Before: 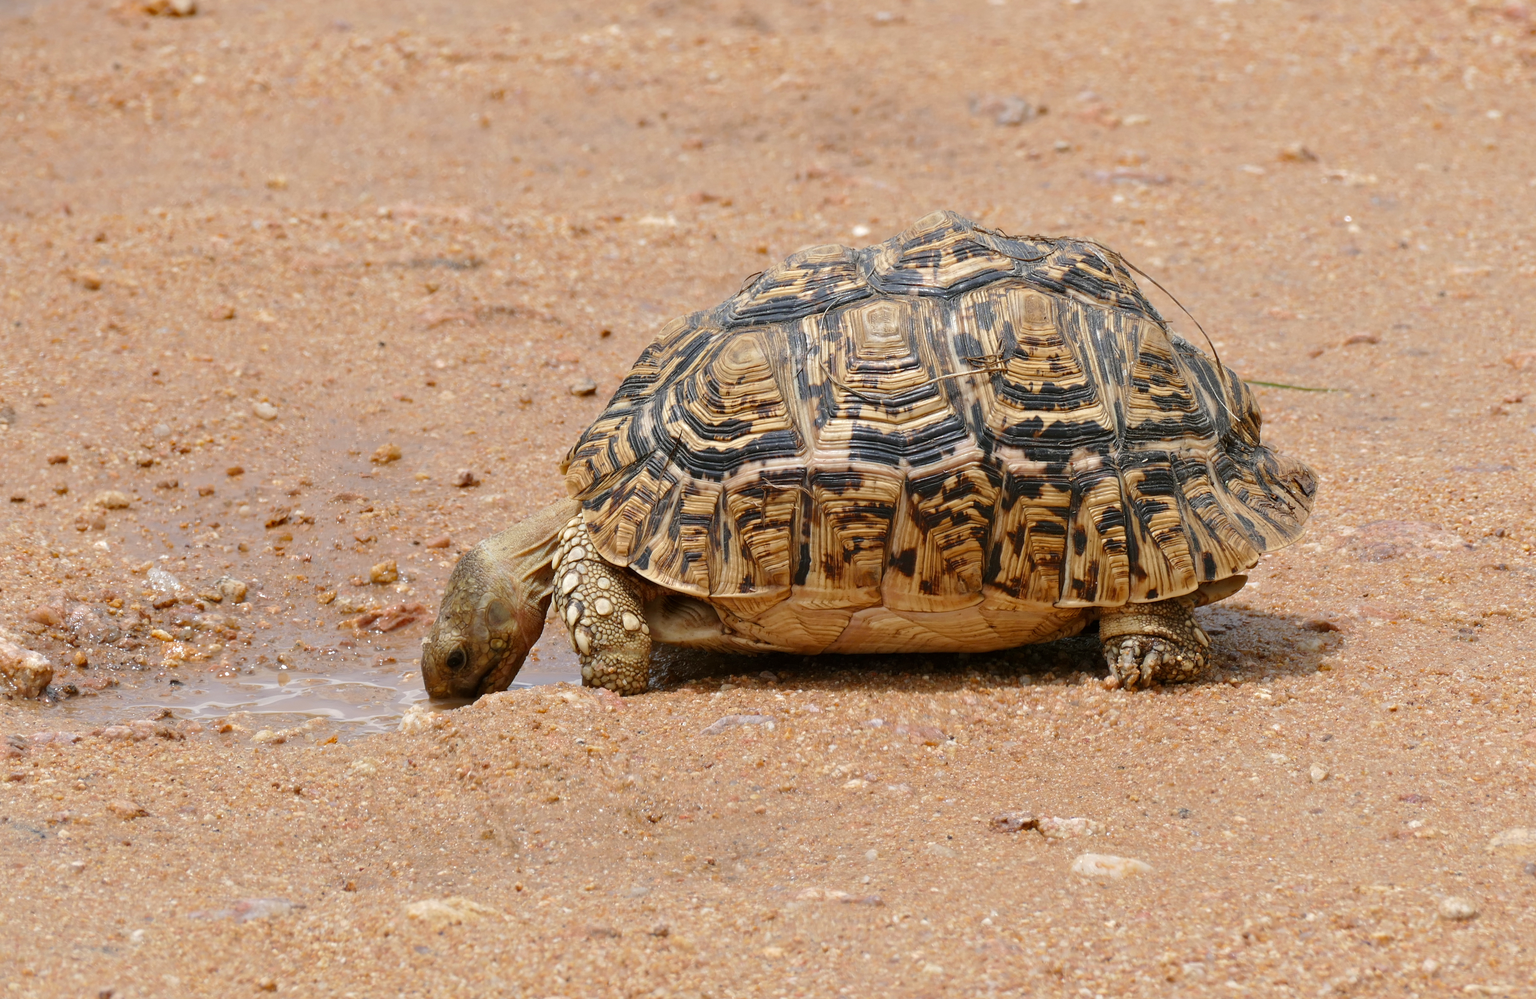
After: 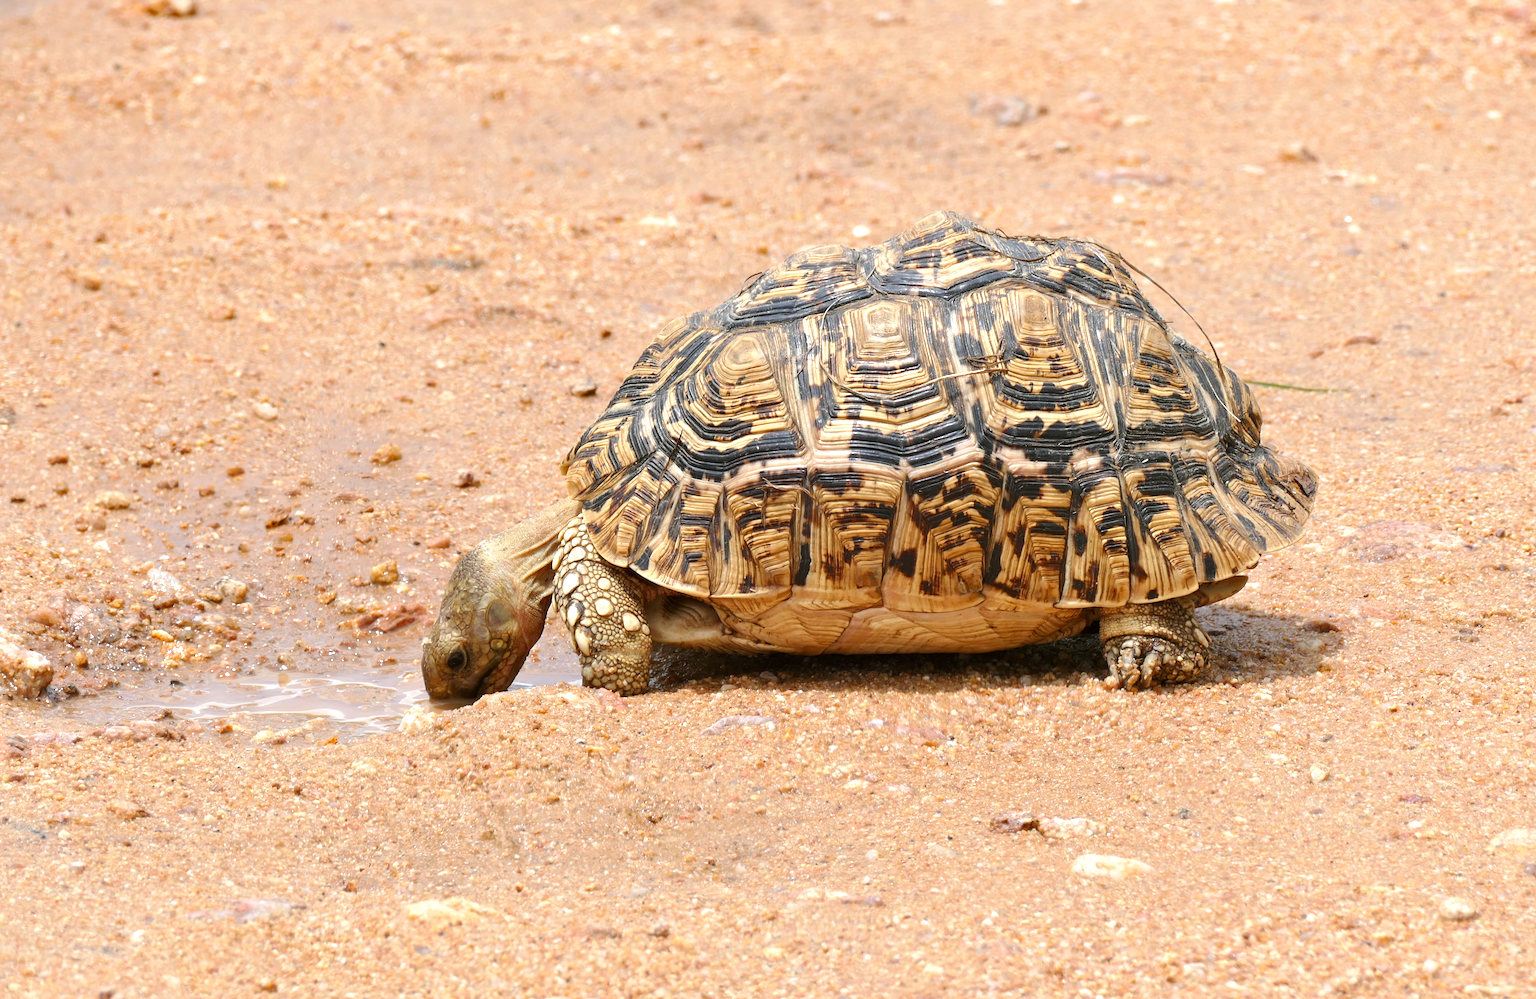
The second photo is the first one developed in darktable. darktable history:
exposure: exposure 0.634 EV, compensate highlight preservation false
